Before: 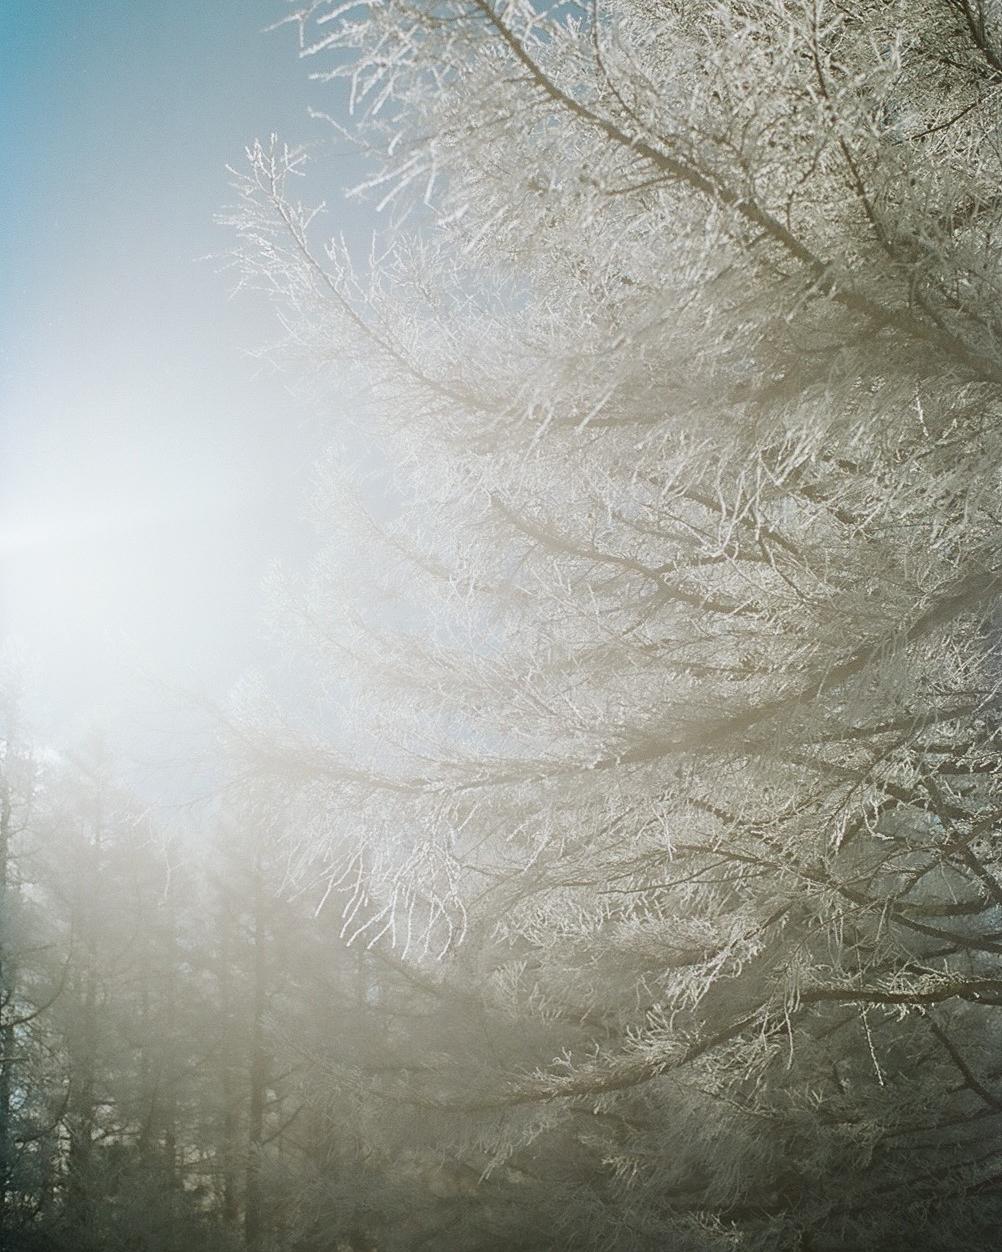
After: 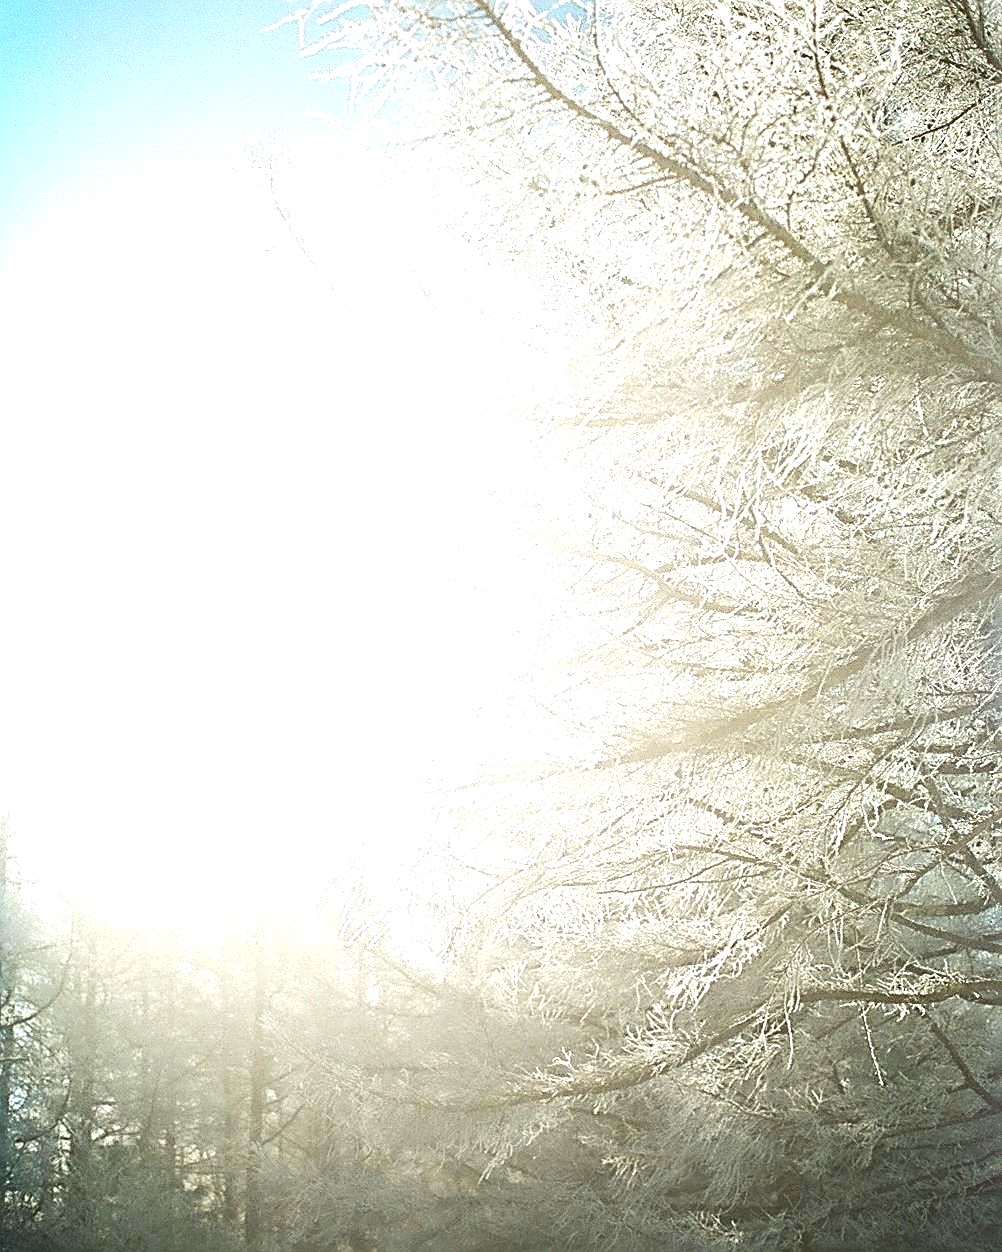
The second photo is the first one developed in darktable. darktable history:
exposure: black level correction -0.002, exposure 1.349 EV, compensate highlight preservation false
sharpen: radius 2.632, amount 0.666
